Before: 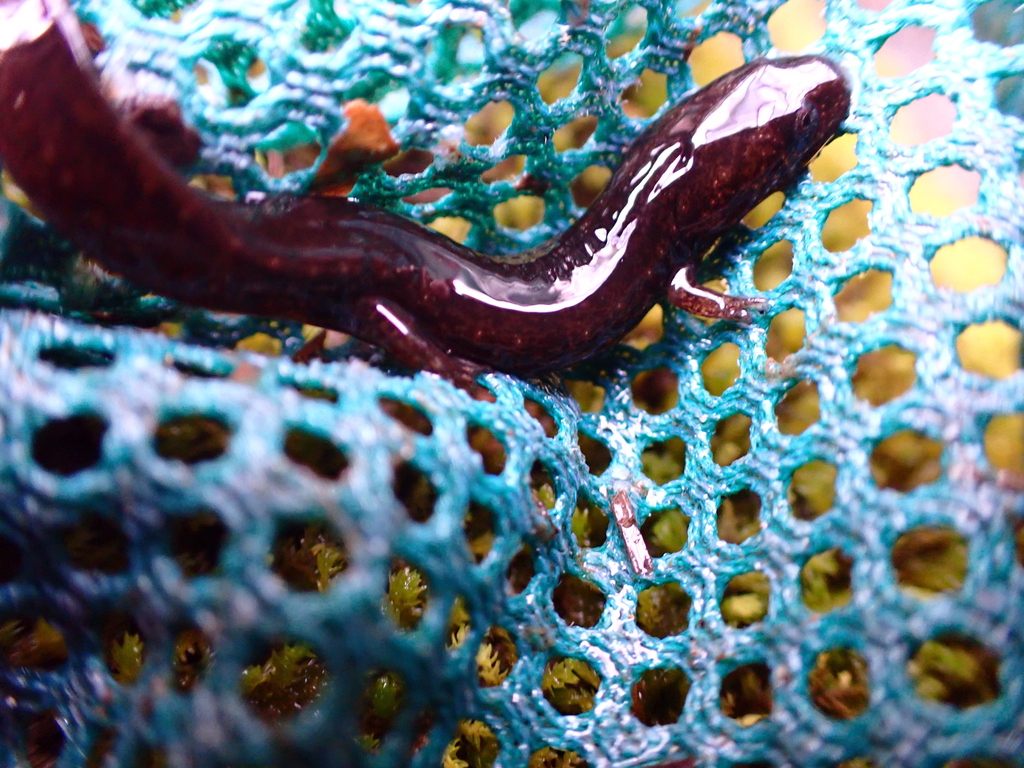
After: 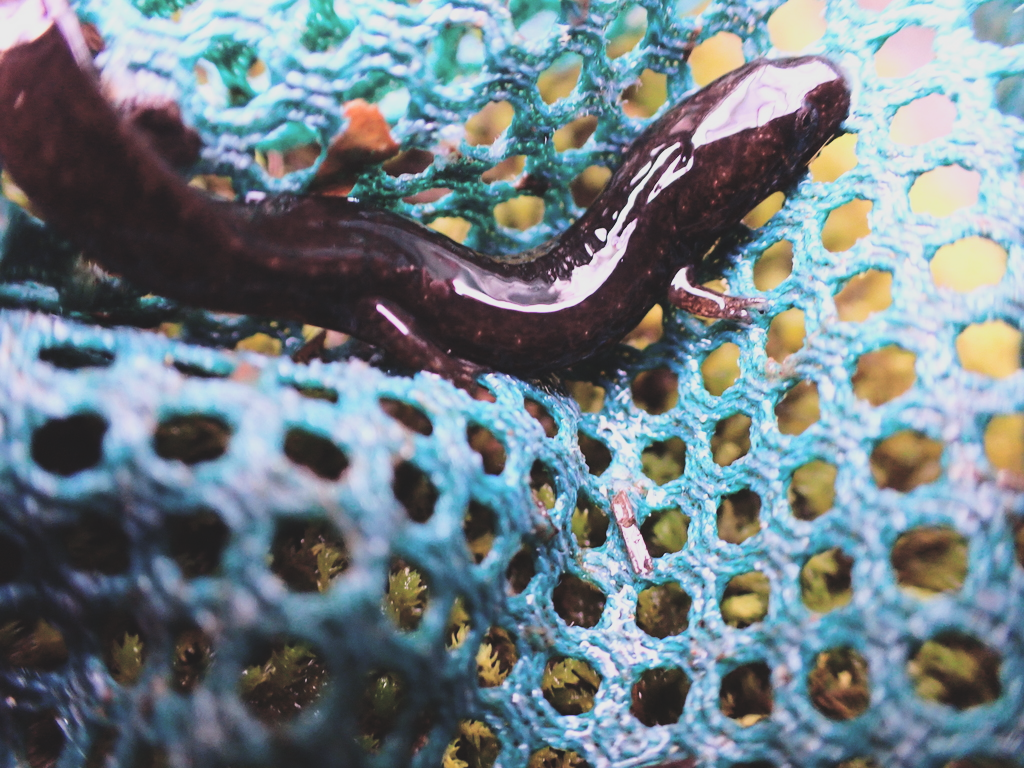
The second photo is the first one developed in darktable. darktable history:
contrast brightness saturation: contrast 0.1, brightness 0.02, saturation 0.02
filmic rgb: black relative exposure -5 EV, hardness 2.88, contrast 1.3, highlights saturation mix -10%
exposure: black level correction -0.041, exposure 0.064 EV, compensate highlight preservation false
